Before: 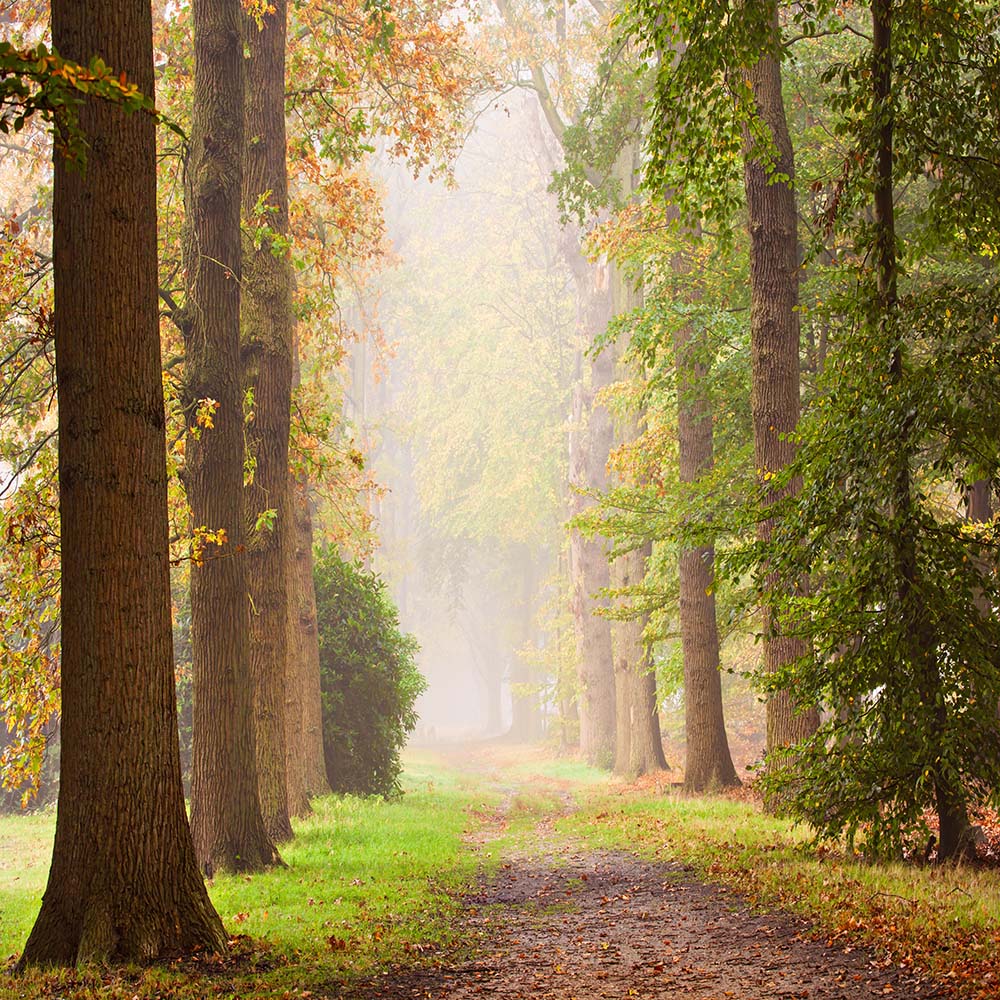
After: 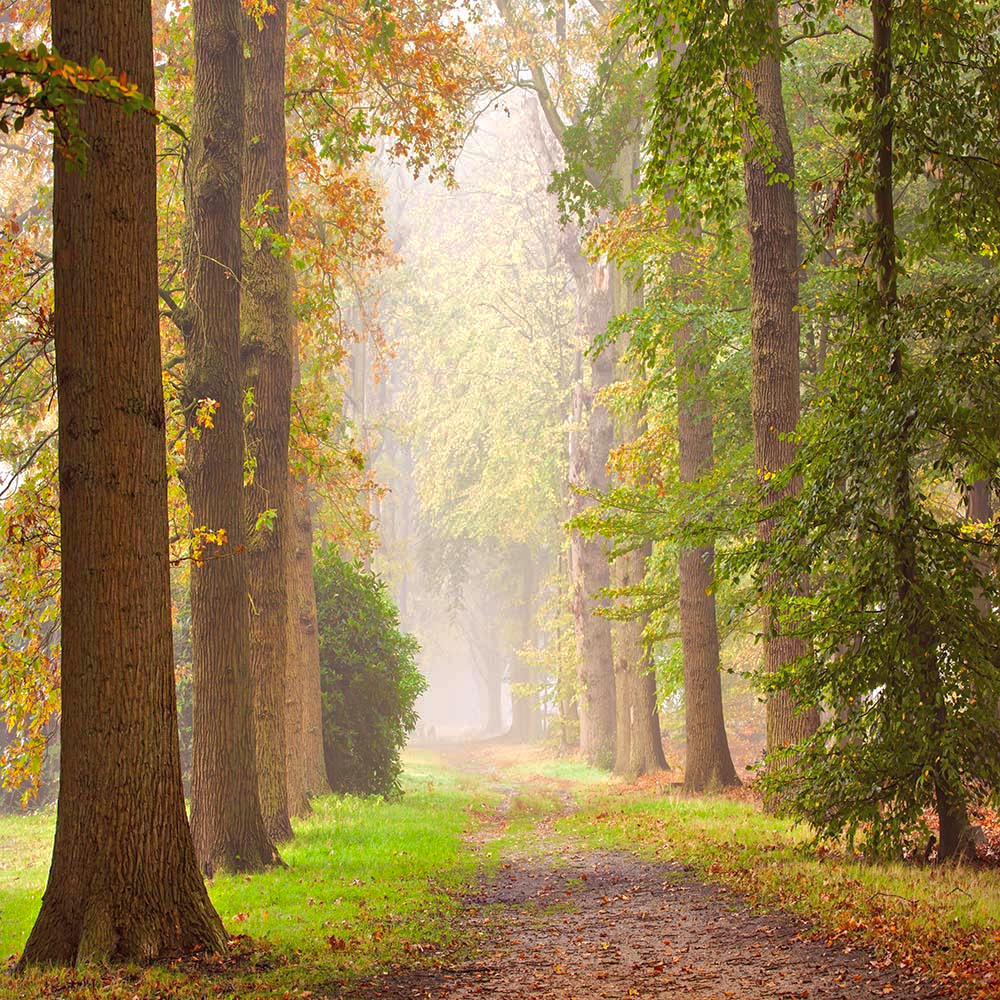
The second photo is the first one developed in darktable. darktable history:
shadows and highlights: highlights -60
white balance: emerald 1
exposure: exposure 0.2 EV, compensate highlight preservation false
